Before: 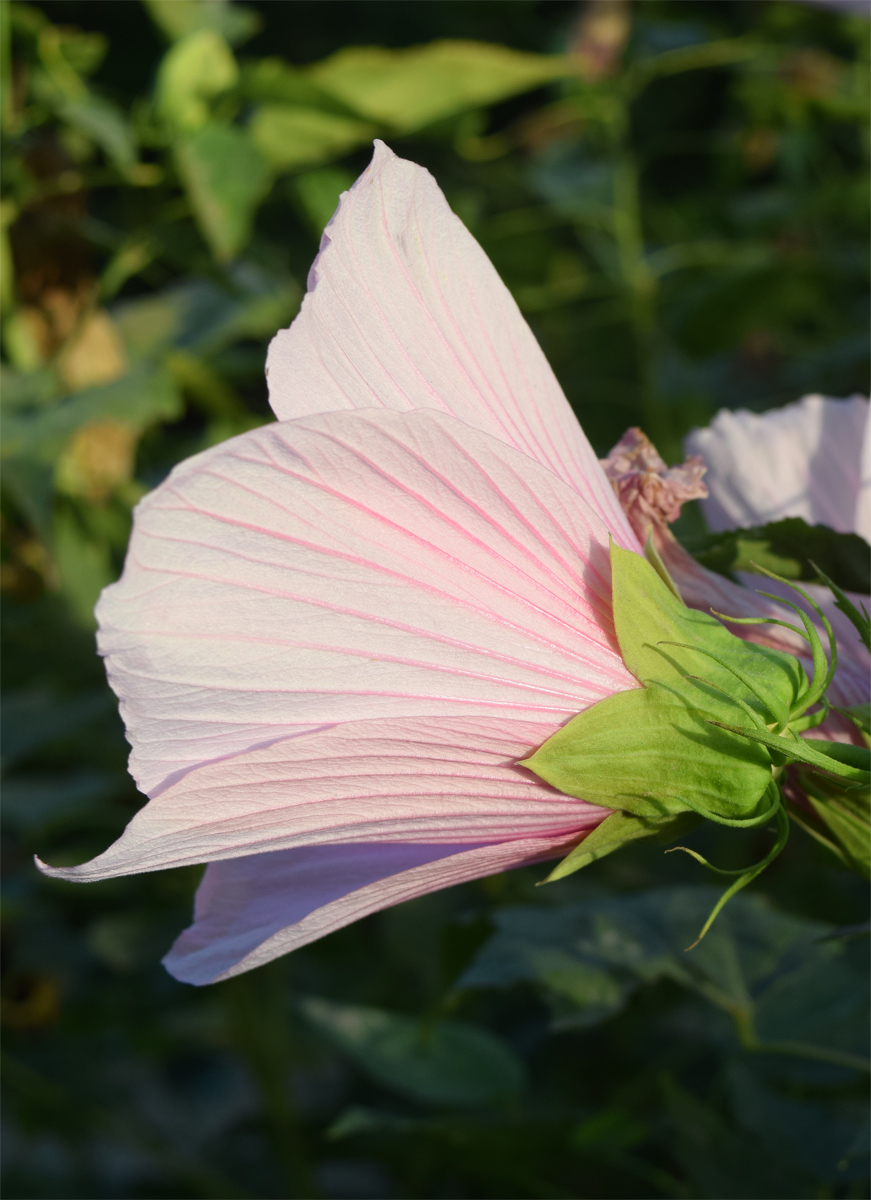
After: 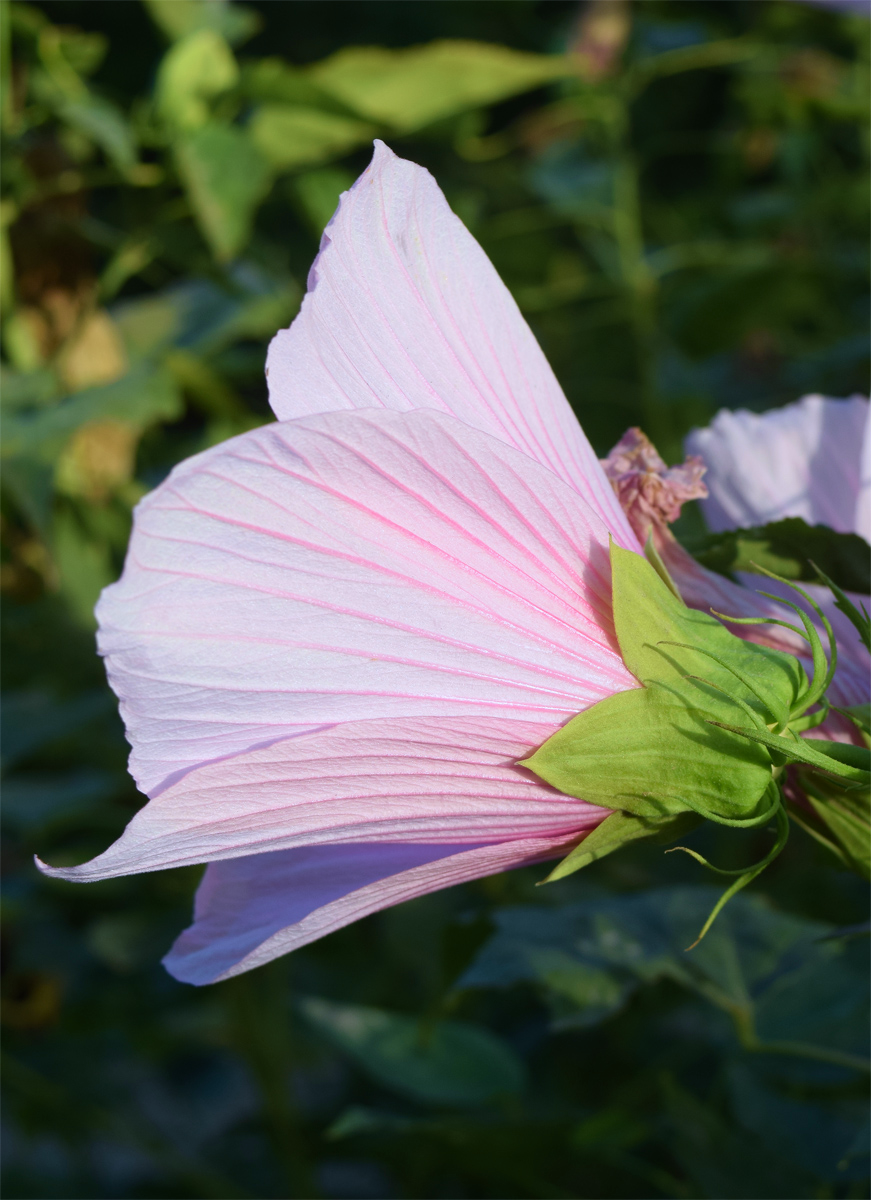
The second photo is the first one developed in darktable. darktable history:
white balance: red 0.967, blue 1.119, emerald 0.756
velvia: on, module defaults
